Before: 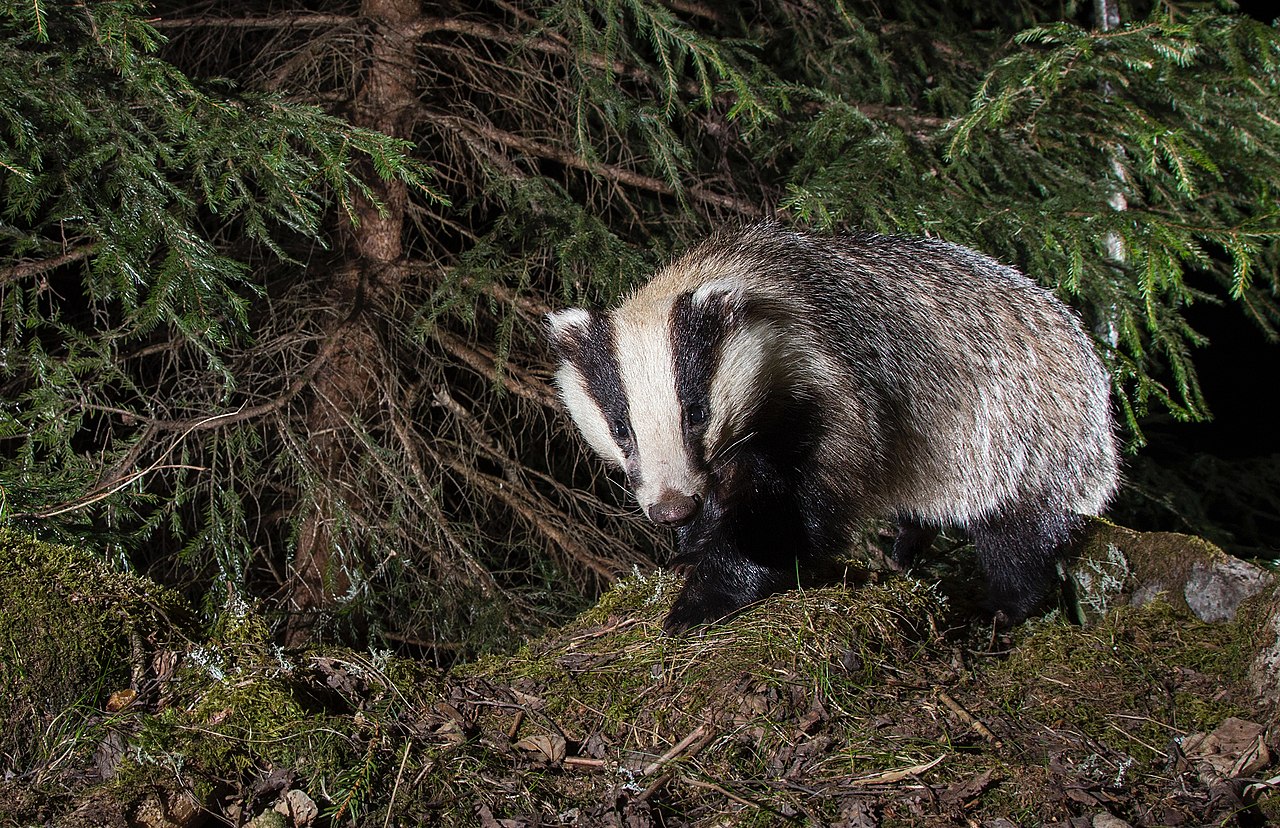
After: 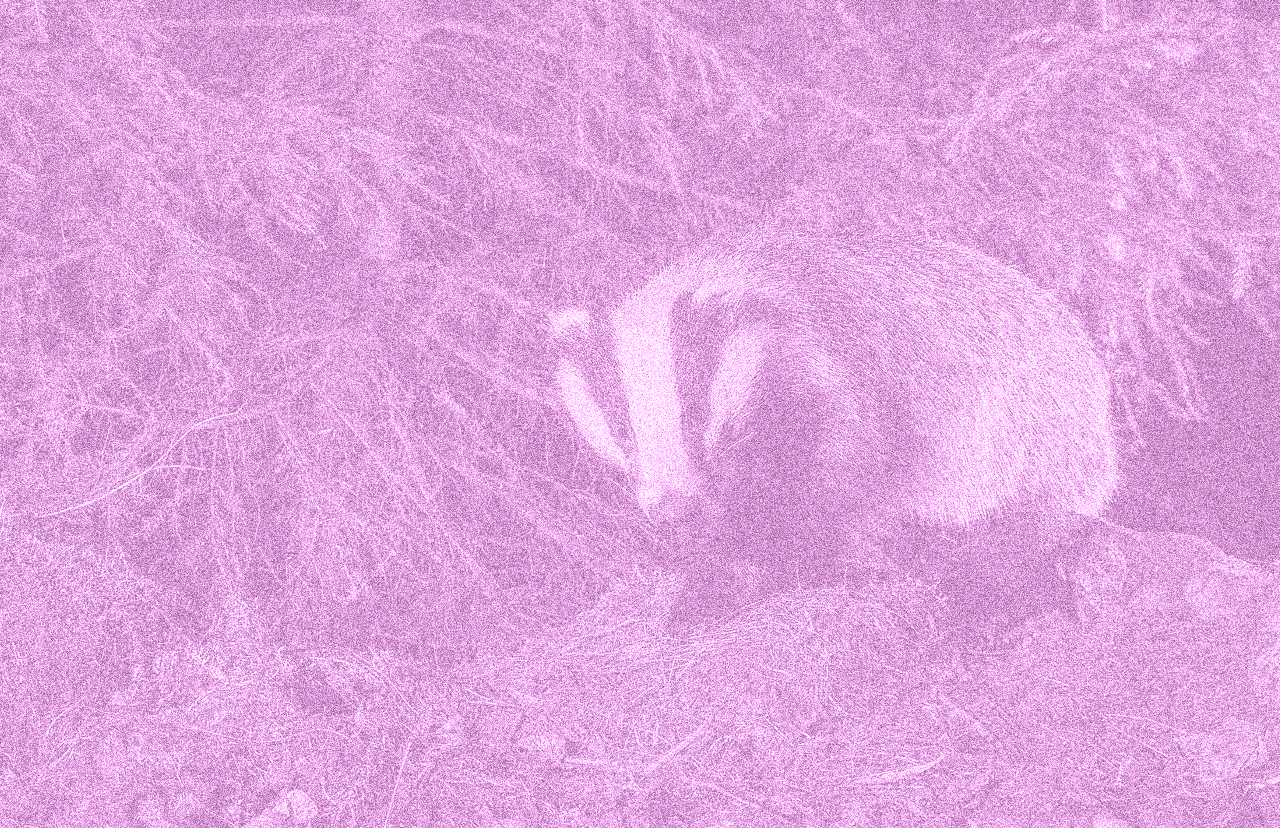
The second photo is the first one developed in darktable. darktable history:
grain: coarseness 3.75 ISO, strength 100%, mid-tones bias 0%
colorize: hue 331.2°, saturation 75%, source mix 30.28%, lightness 70.52%, version 1
local contrast: mode bilateral grid, contrast 15, coarseness 36, detail 105%, midtone range 0.2
